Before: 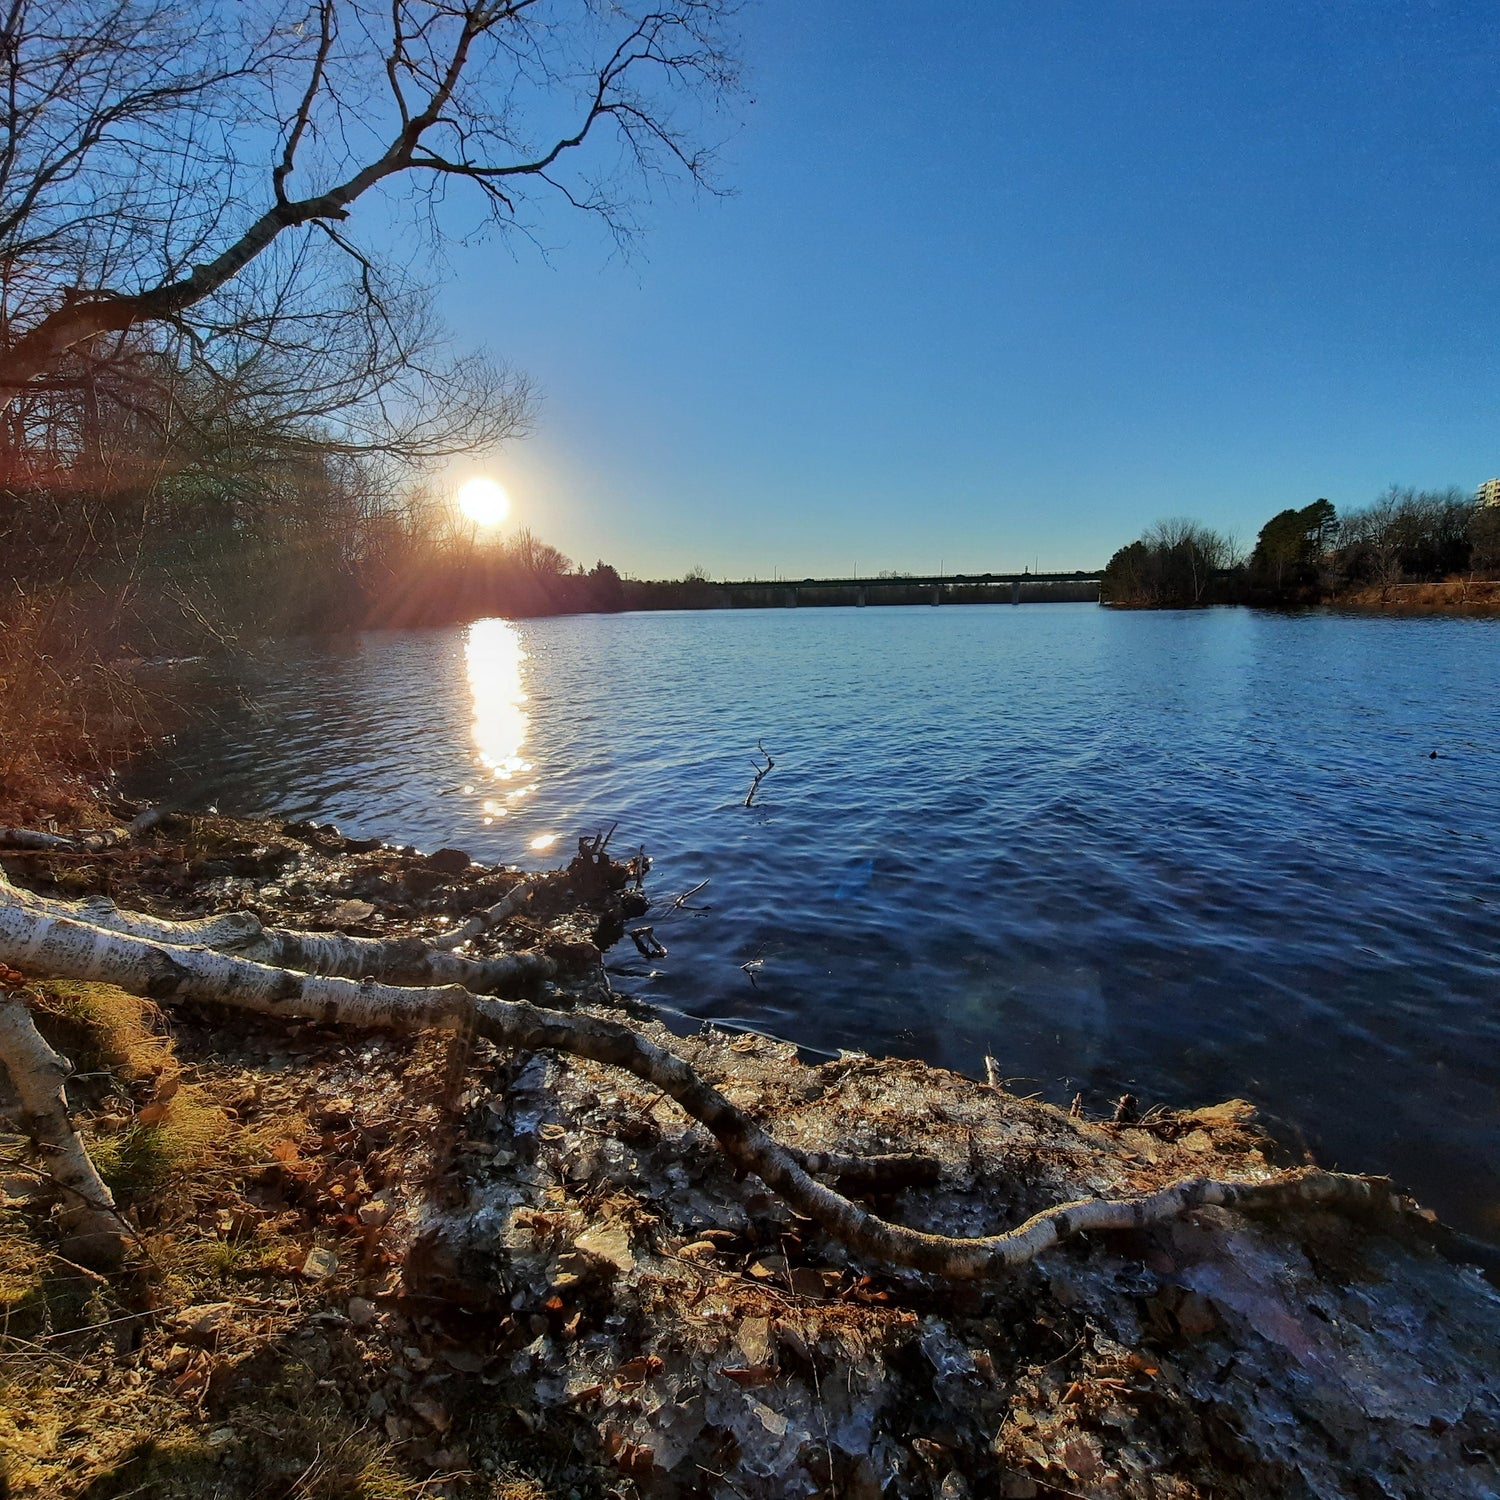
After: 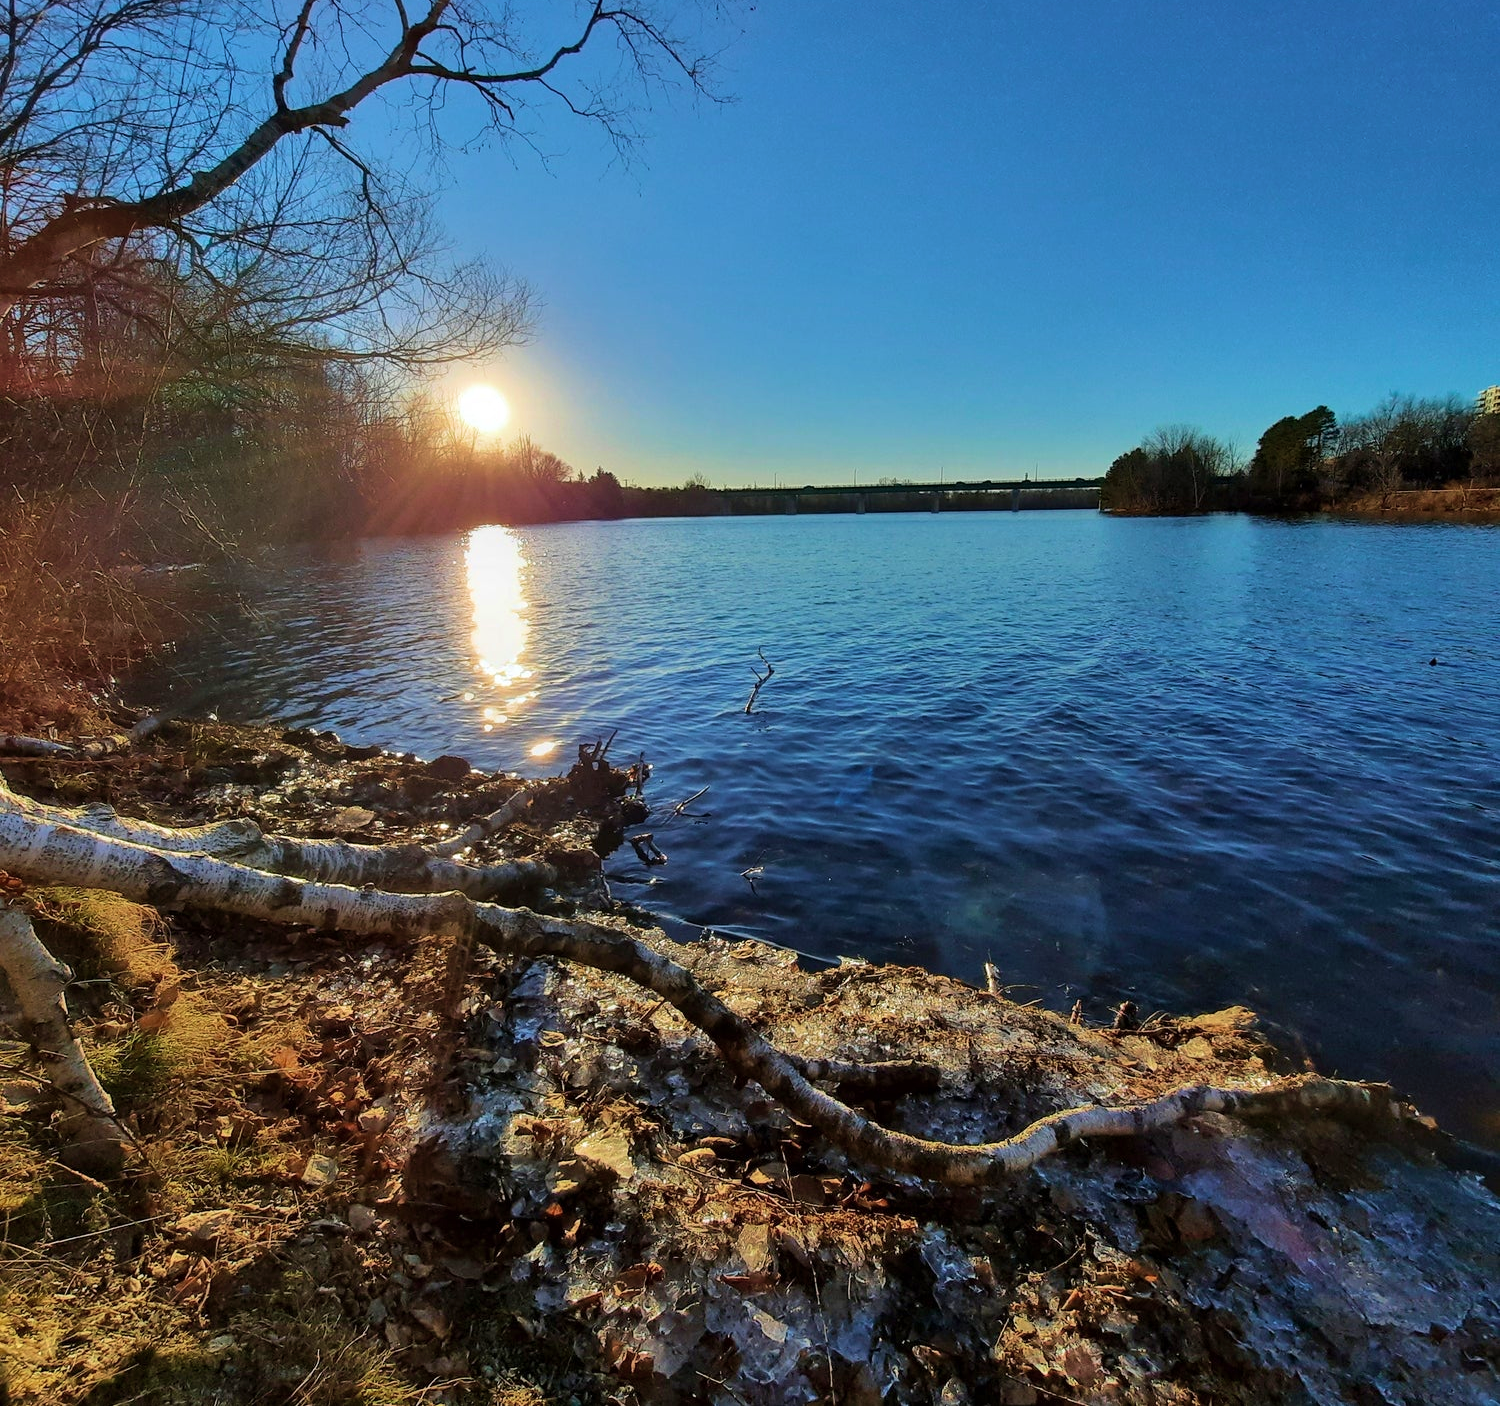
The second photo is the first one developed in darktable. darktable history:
velvia: strength 45%
shadows and highlights: shadows 32, highlights -32, soften with gaussian
crop and rotate: top 6.25%
